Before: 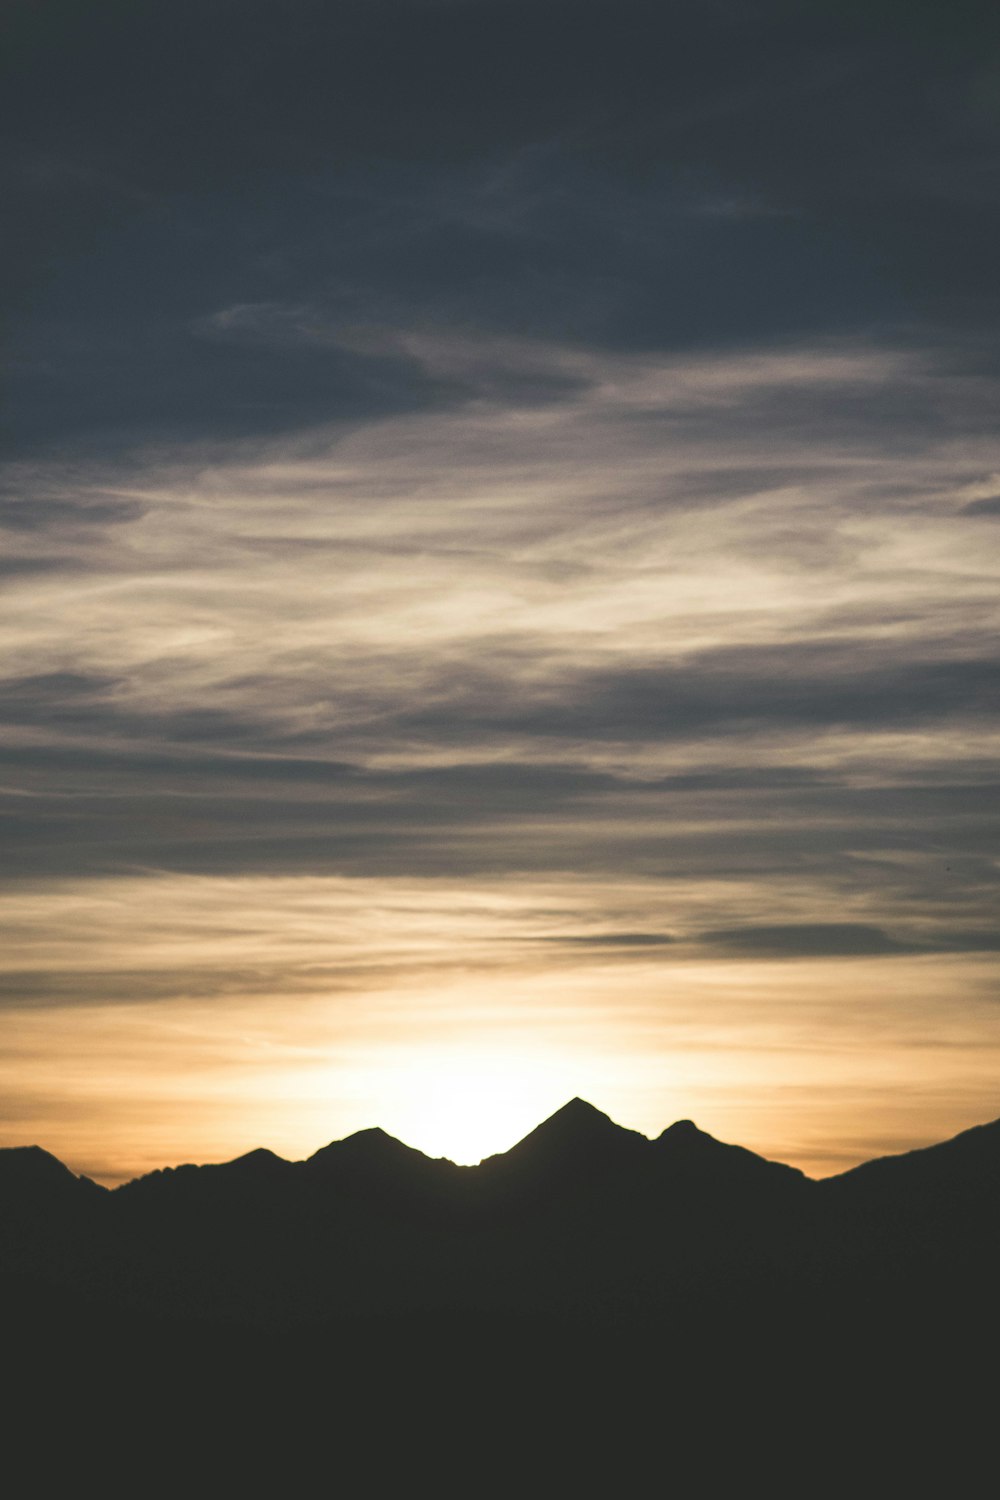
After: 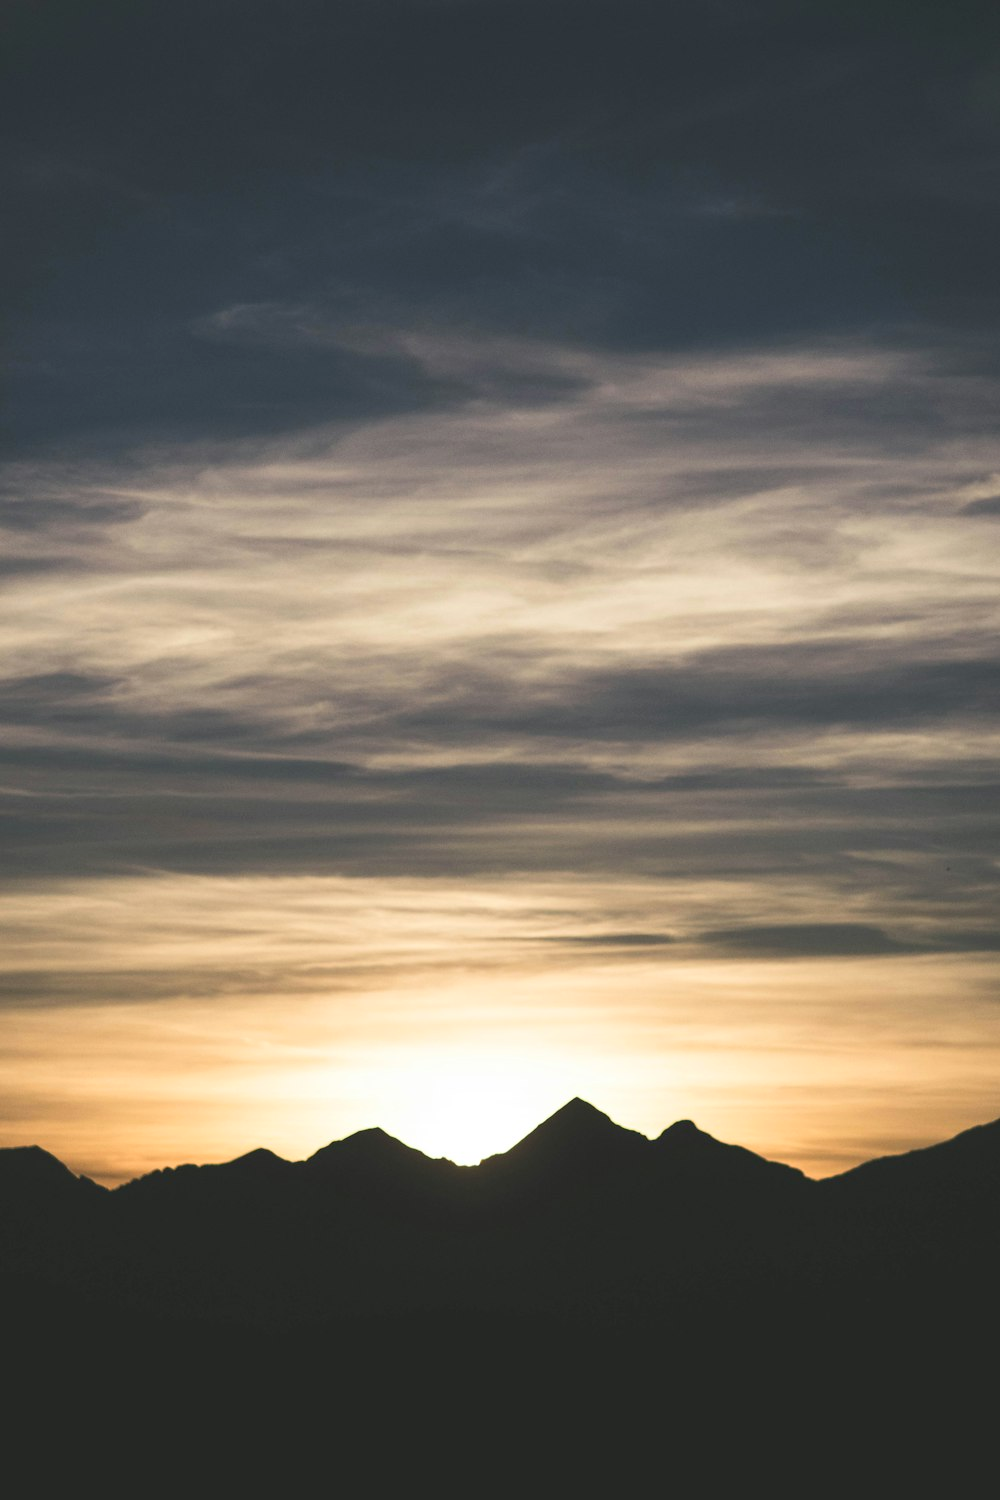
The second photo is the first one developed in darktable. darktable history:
tone equalizer: on, module defaults
contrast brightness saturation: contrast 0.1, brightness 0.02, saturation 0.02
